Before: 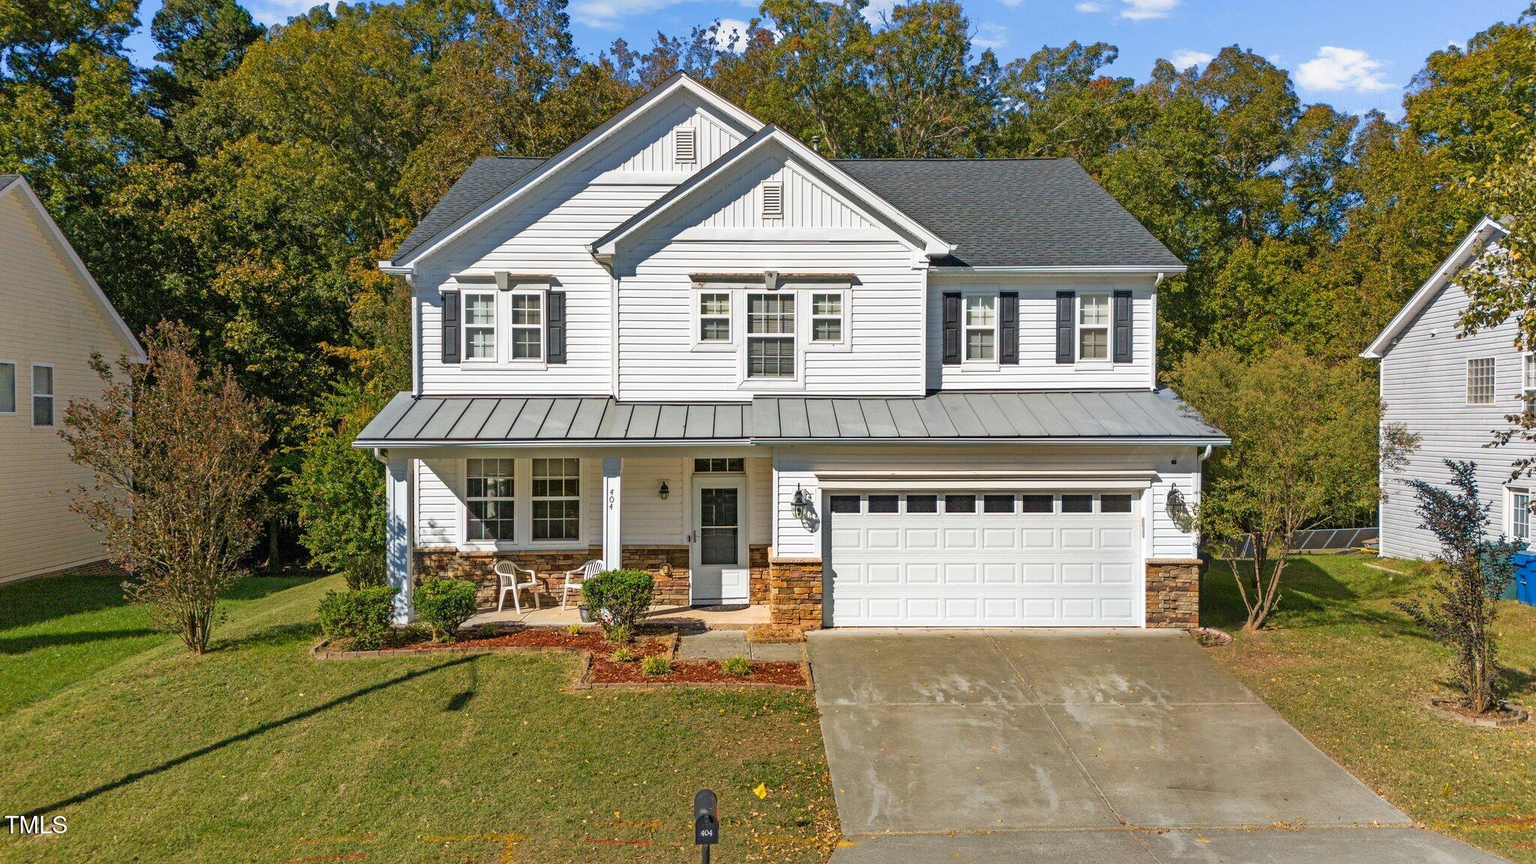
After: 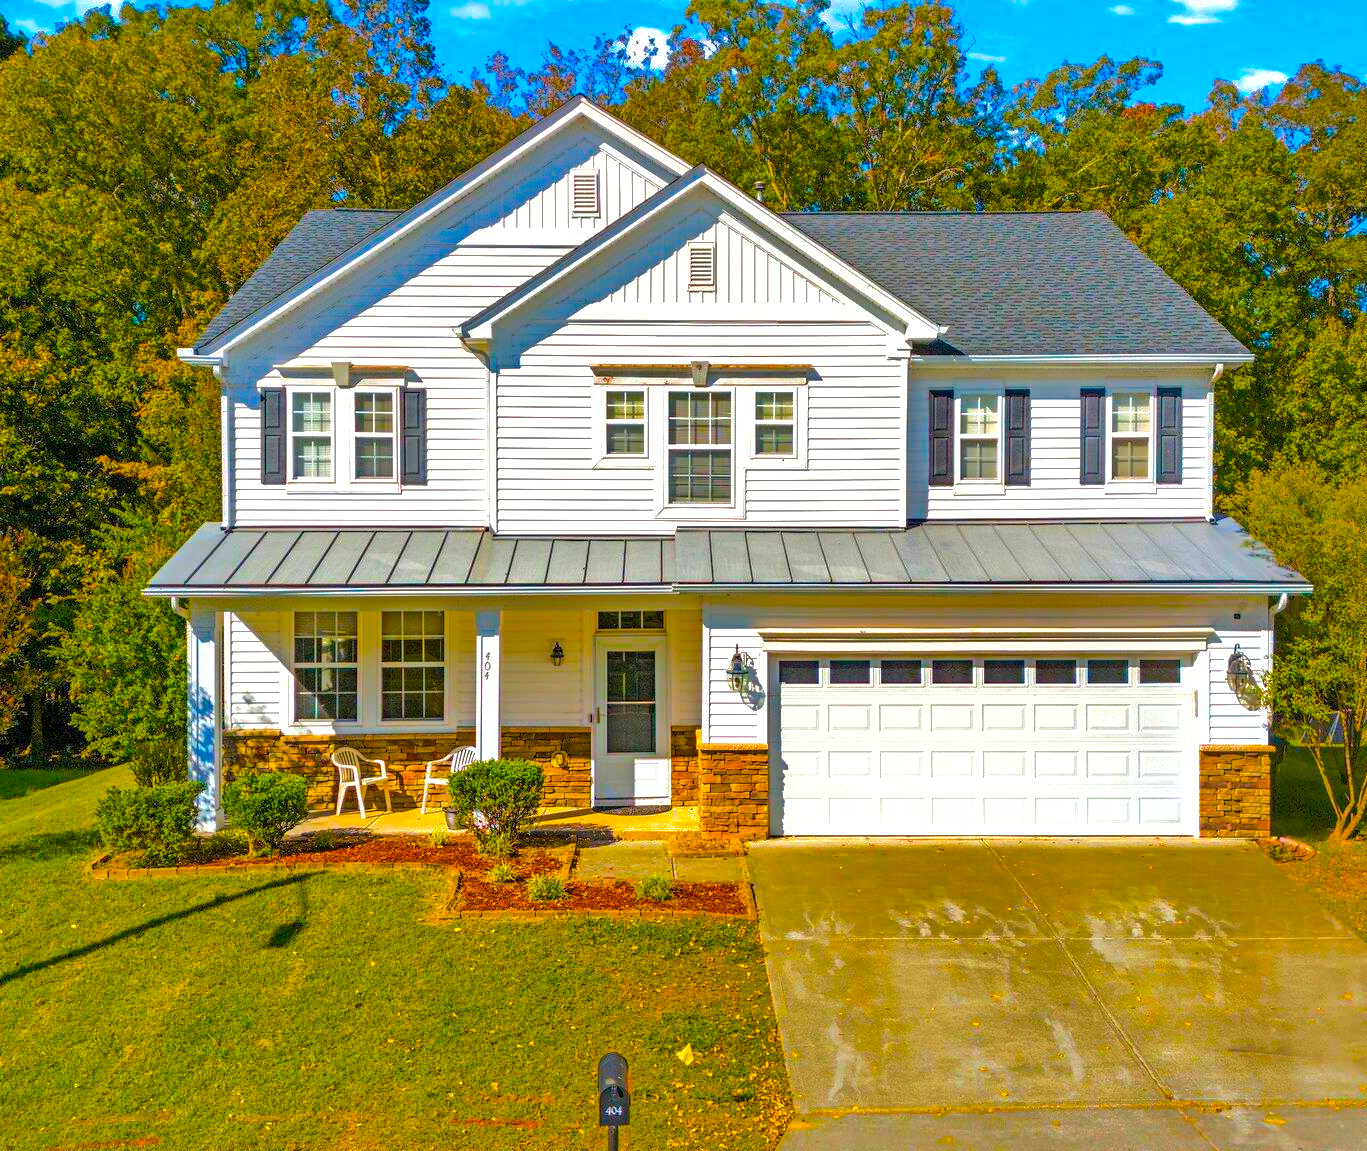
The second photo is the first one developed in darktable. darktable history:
crop and rotate: left 16.045%, right 17.176%
color balance rgb: linear chroma grading › shadows 17.605%, linear chroma grading › highlights 60.919%, linear chroma grading › global chroma 49.722%, perceptual saturation grading › global saturation 25.351%
shadows and highlights: shadows 39.25, highlights -59.67
exposure: black level correction 0.001, exposure 0.498 EV, compensate highlight preservation false
